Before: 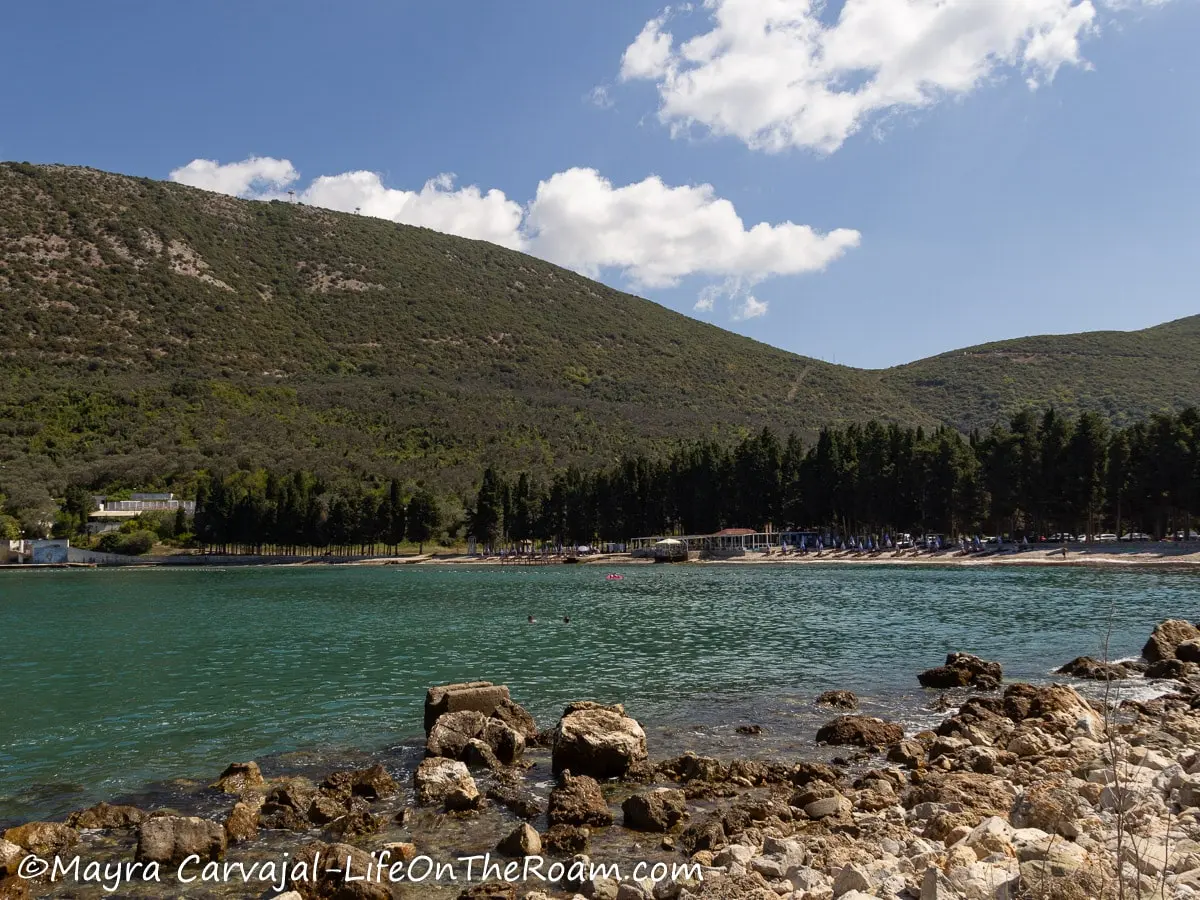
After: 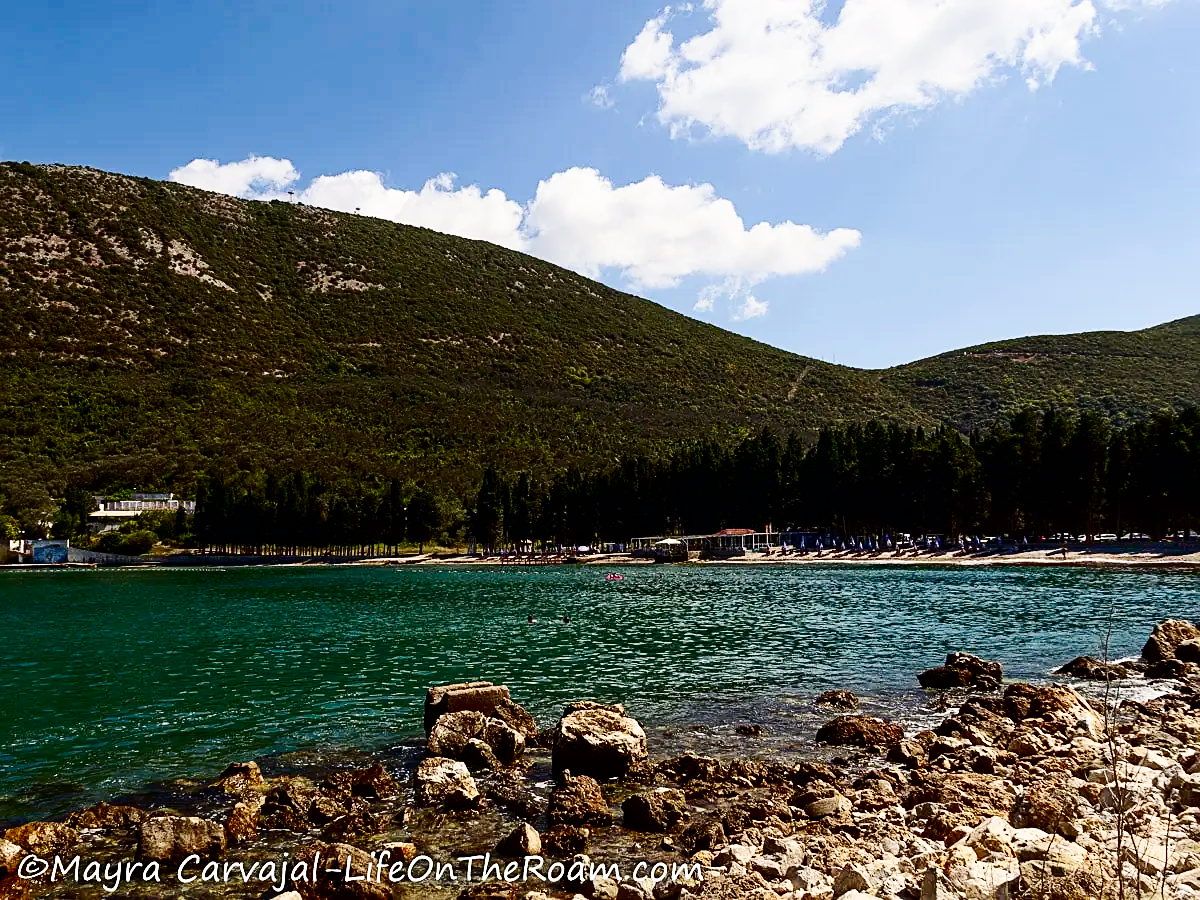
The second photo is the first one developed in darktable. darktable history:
contrast brightness saturation: contrast 0.216, brightness -0.193, saturation 0.236
base curve: curves: ch0 [(0, 0) (0.032, 0.025) (0.121, 0.166) (0.206, 0.329) (0.605, 0.79) (1, 1)], preserve colors none
sharpen: on, module defaults
